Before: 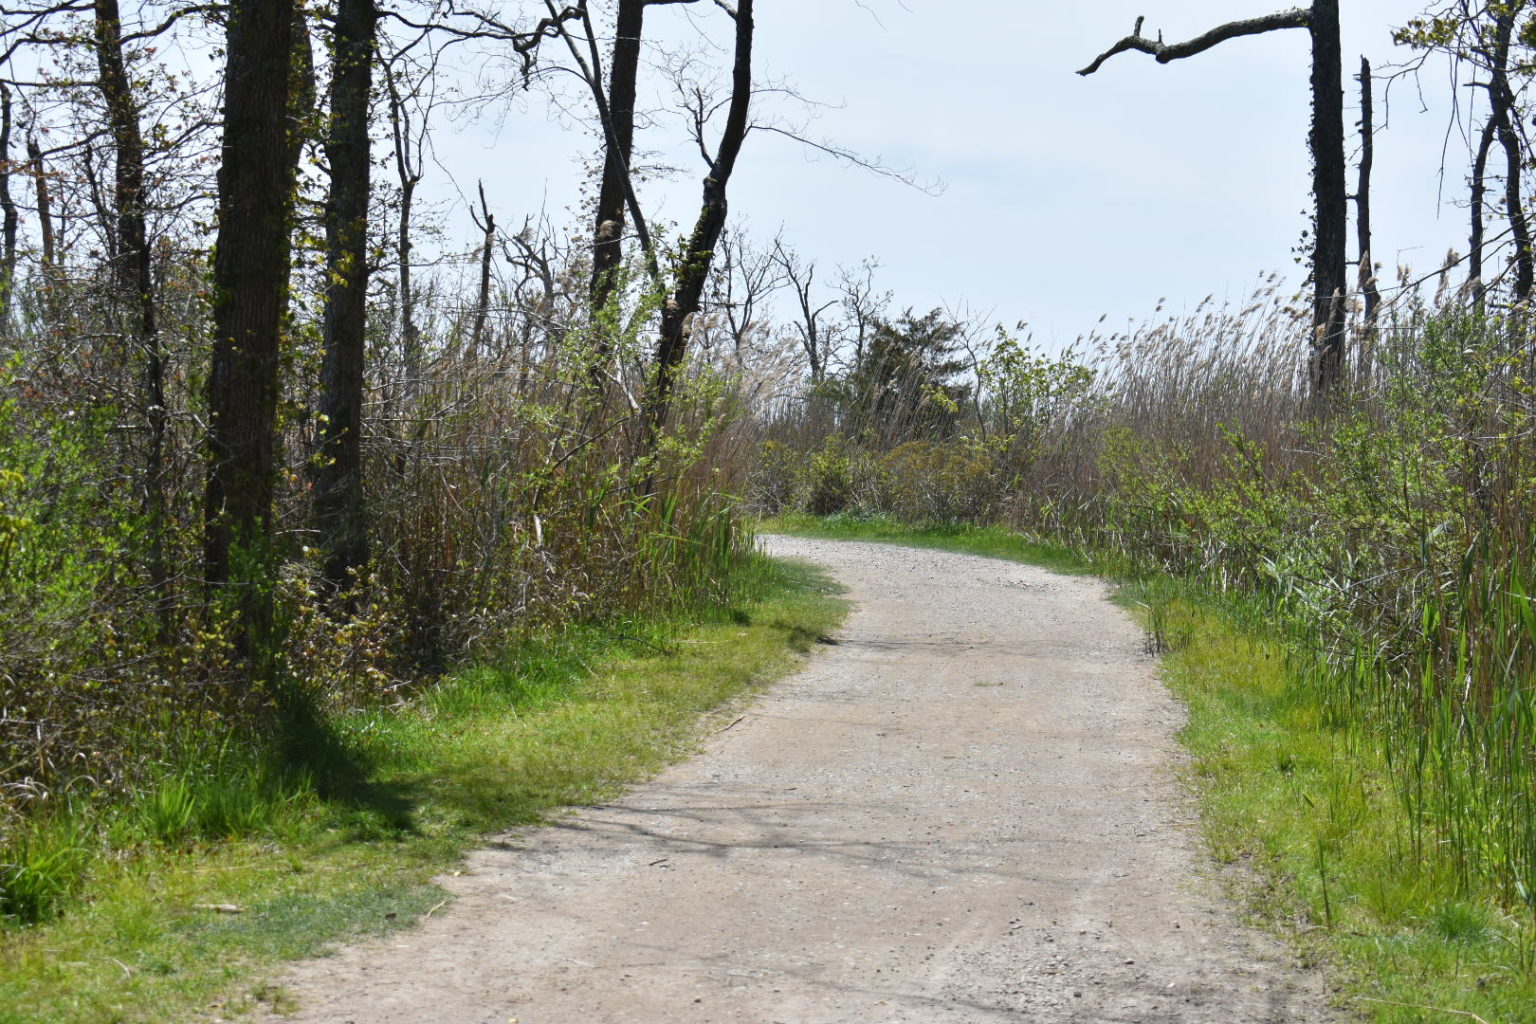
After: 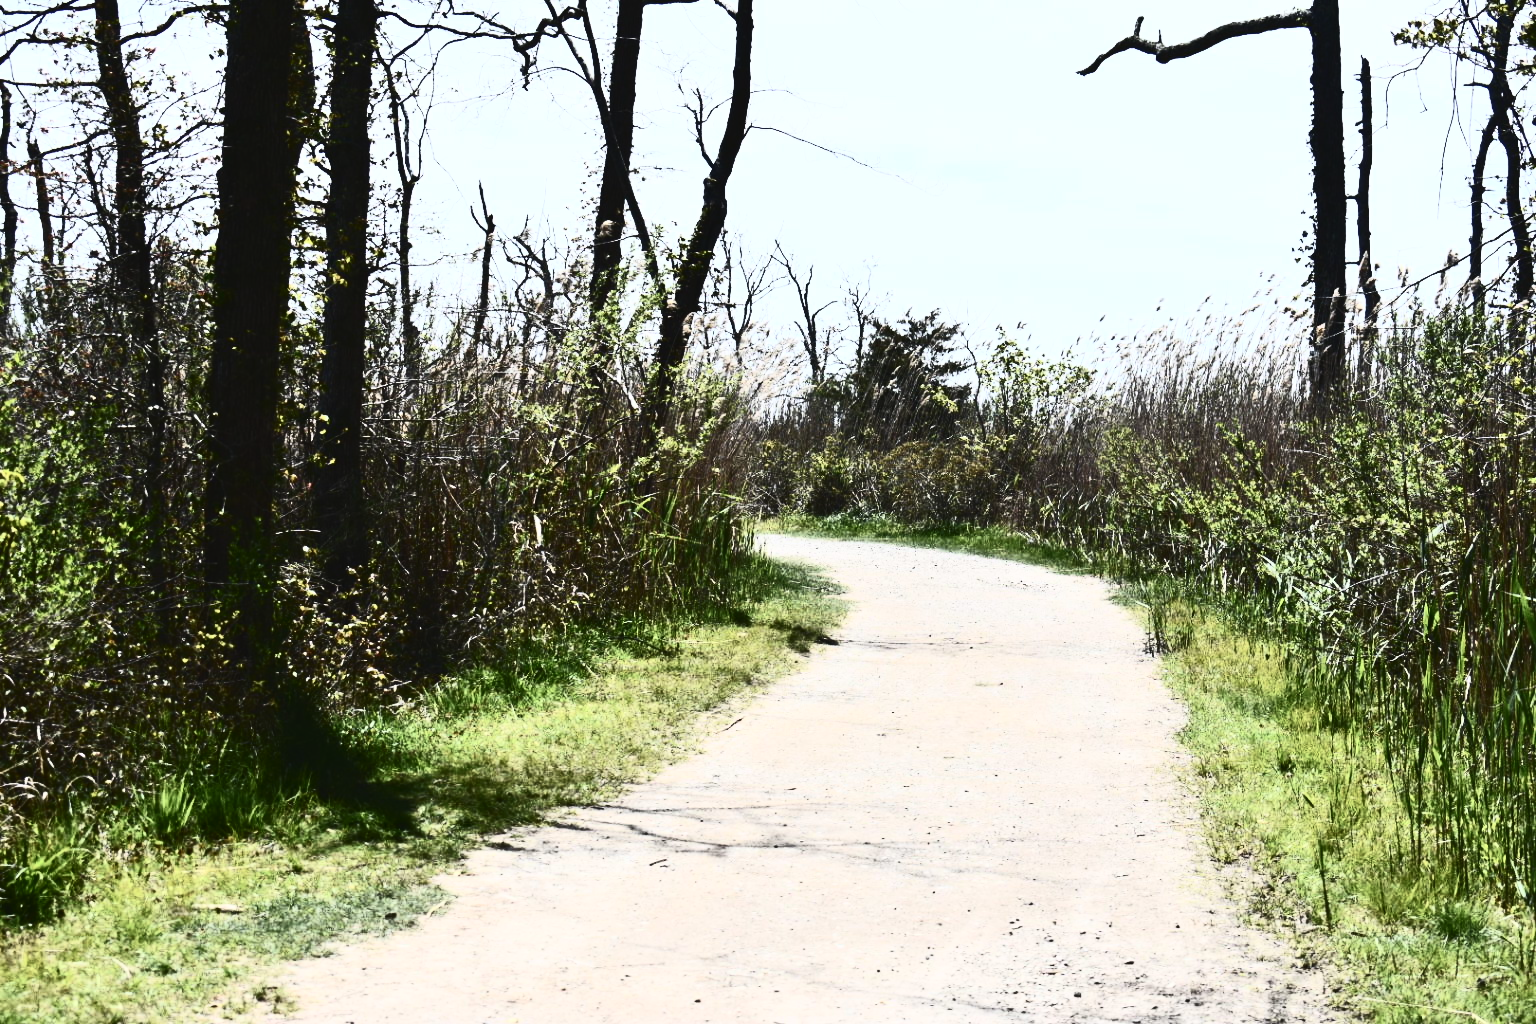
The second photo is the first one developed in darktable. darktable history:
exposure: black level correction -0.015, exposure -0.125 EV, compensate highlight preservation false
contrast brightness saturation: contrast 0.93, brightness 0.2
